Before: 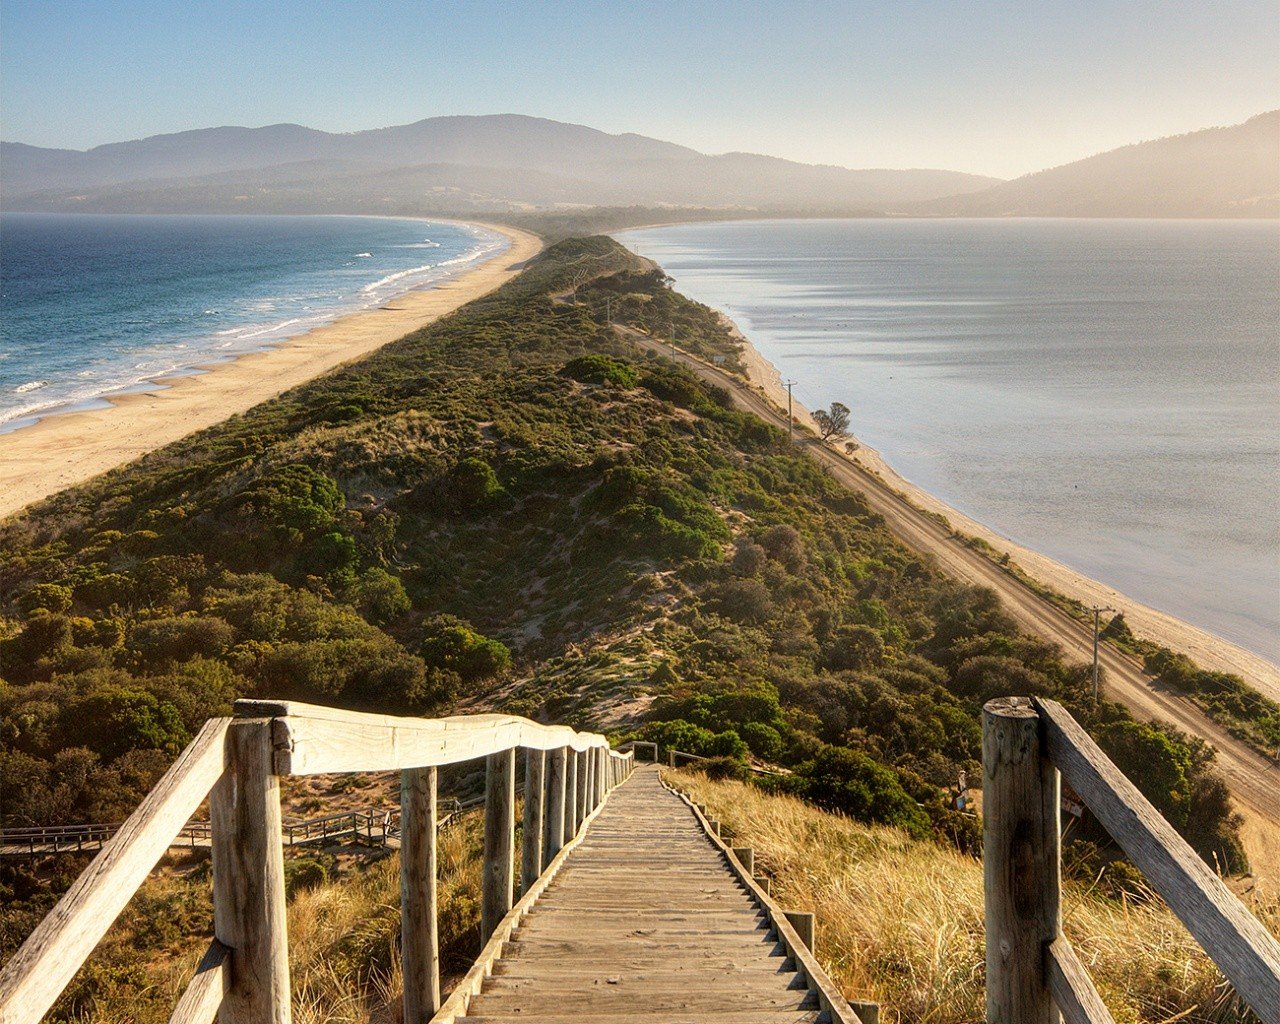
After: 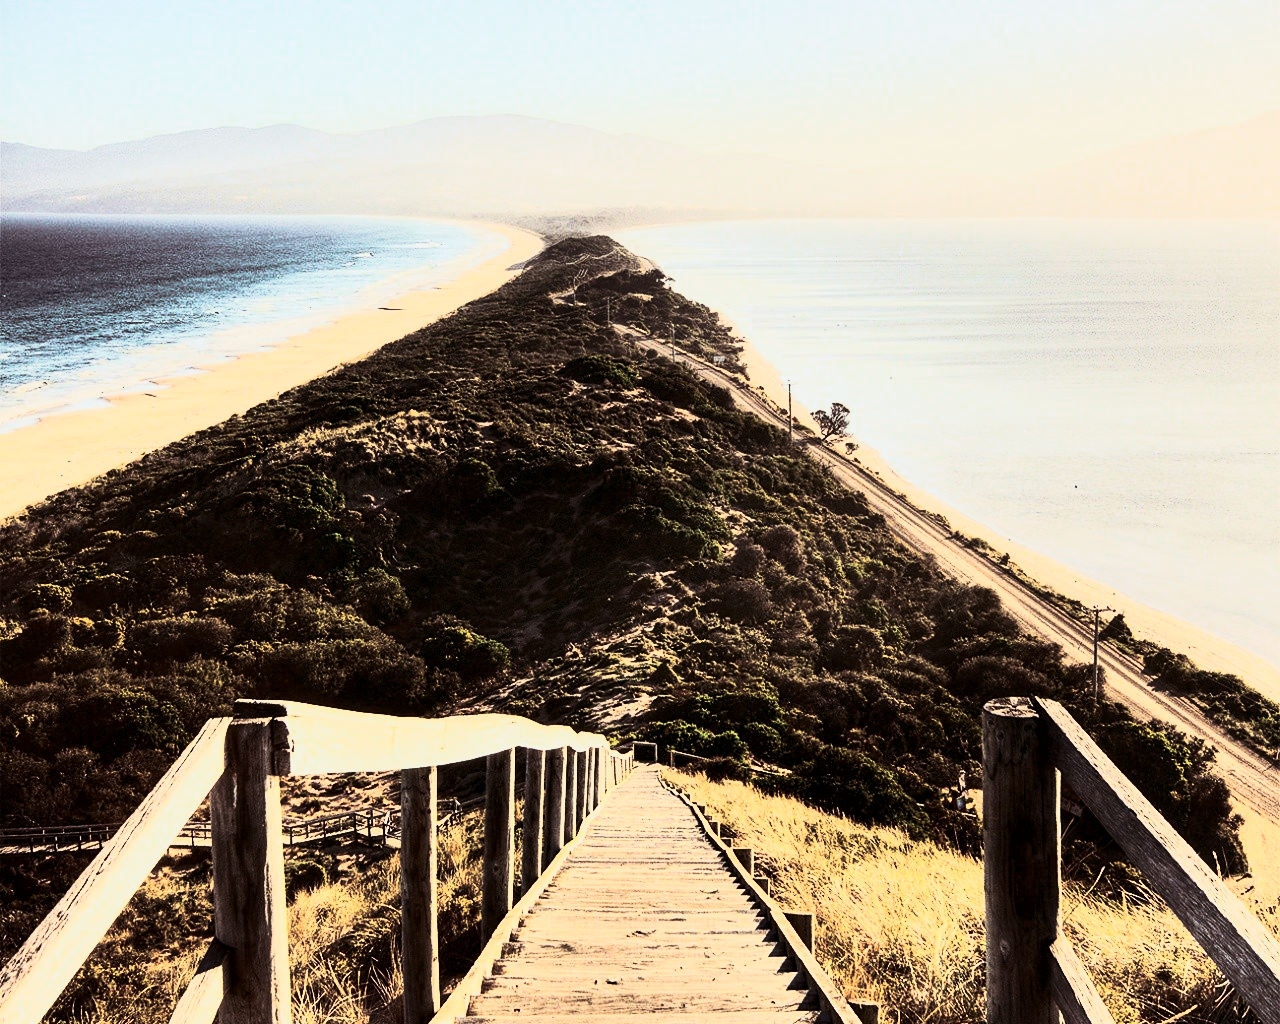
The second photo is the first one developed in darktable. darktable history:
tone equalizer: on, module defaults
split-toning: shadows › saturation 0.2
contrast brightness saturation: contrast 0.93, brightness 0.2
tone curve: curves: ch0 [(0.013, 0) (0.061, 0.068) (0.239, 0.256) (0.502, 0.505) (0.683, 0.676) (0.761, 0.773) (0.858, 0.858) (0.987, 0.945)]; ch1 [(0, 0) (0.172, 0.123) (0.304, 0.267) (0.414, 0.395) (0.472, 0.473) (0.502, 0.508) (0.521, 0.528) (0.583, 0.595) (0.654, 0.673) (0.728, 0.761) (1, 1)]; ch2 [(0, 0) (0.411, 0.424) (0.485, 0.476) (0.502, 0.502) (0.553, 0.557) (0.57, 0.576) (1, 1)], color space Lab, independent channels, preserve colors none
